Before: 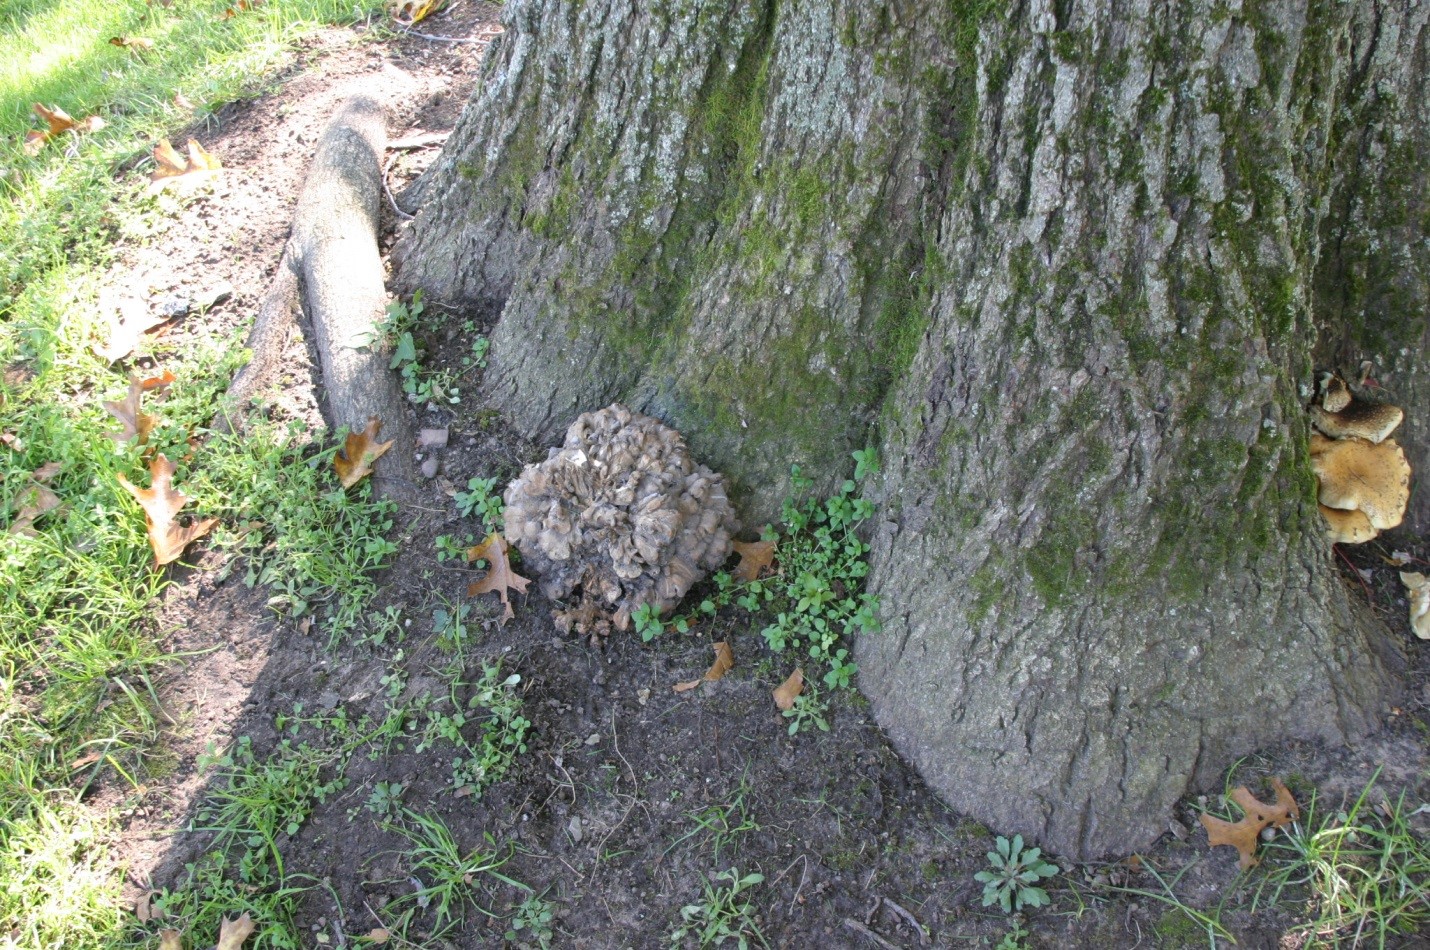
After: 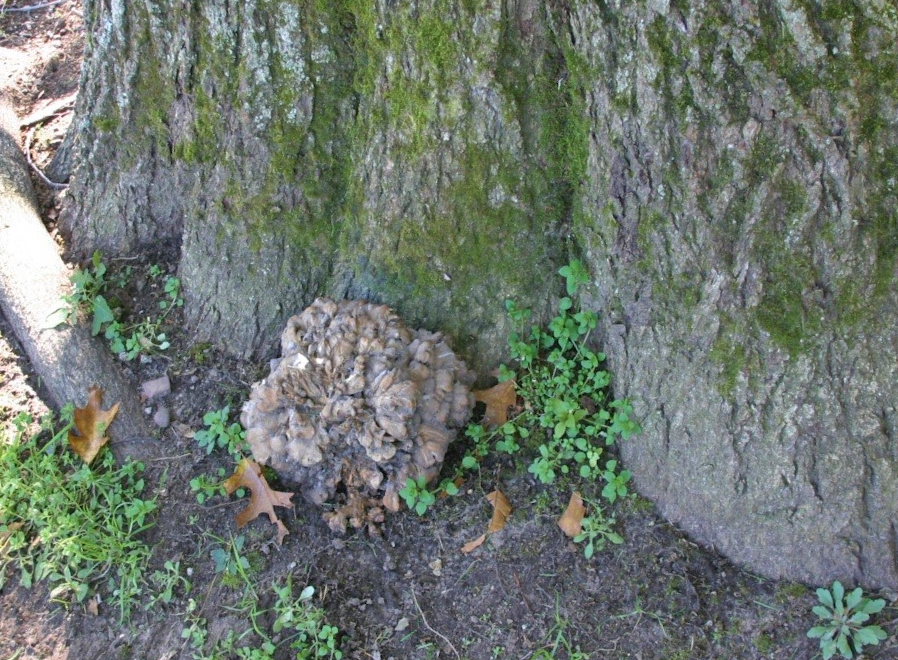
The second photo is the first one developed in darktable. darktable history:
crop and rotate: angle 18.28°, left 6.844%, right 3.81%, bottom 1.149%
velvia: on, module defaults
shadows and highlights: shadows 76.48, highlights -61.09, soften with gaussian
